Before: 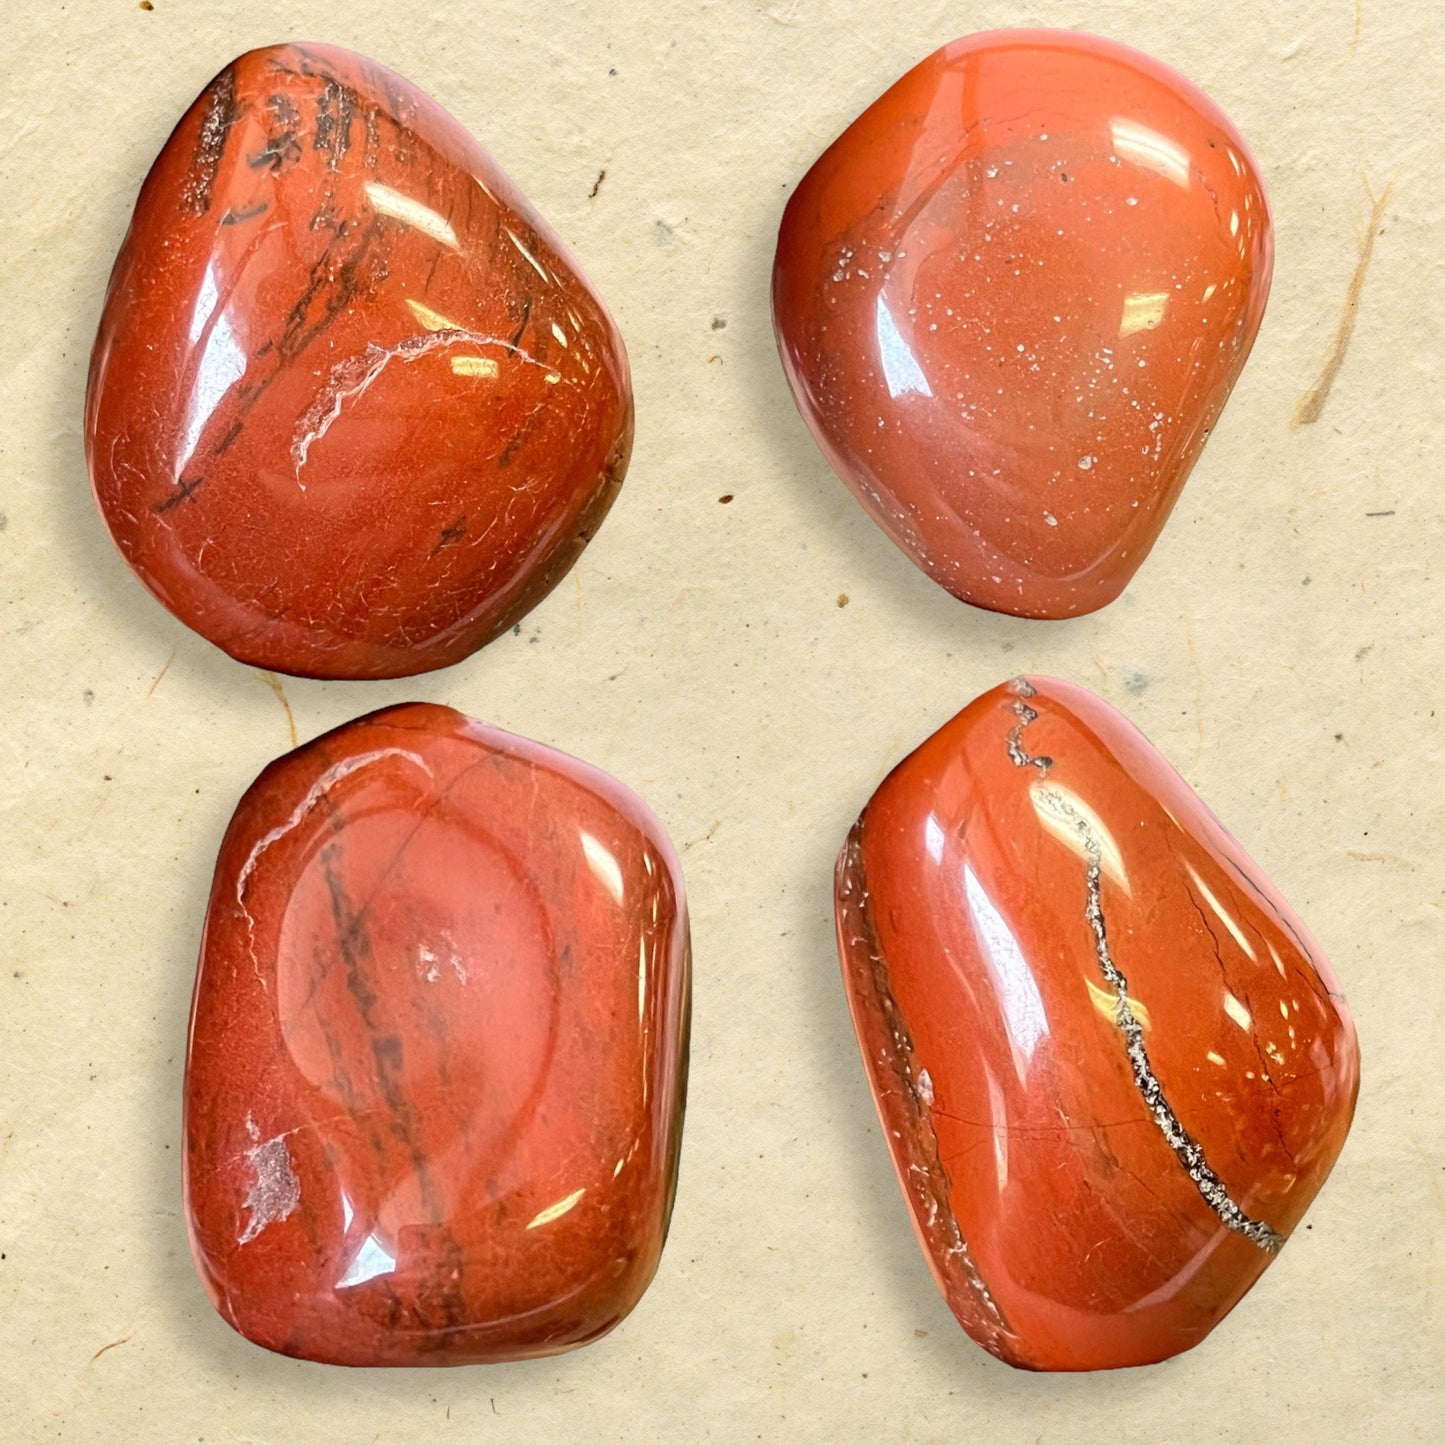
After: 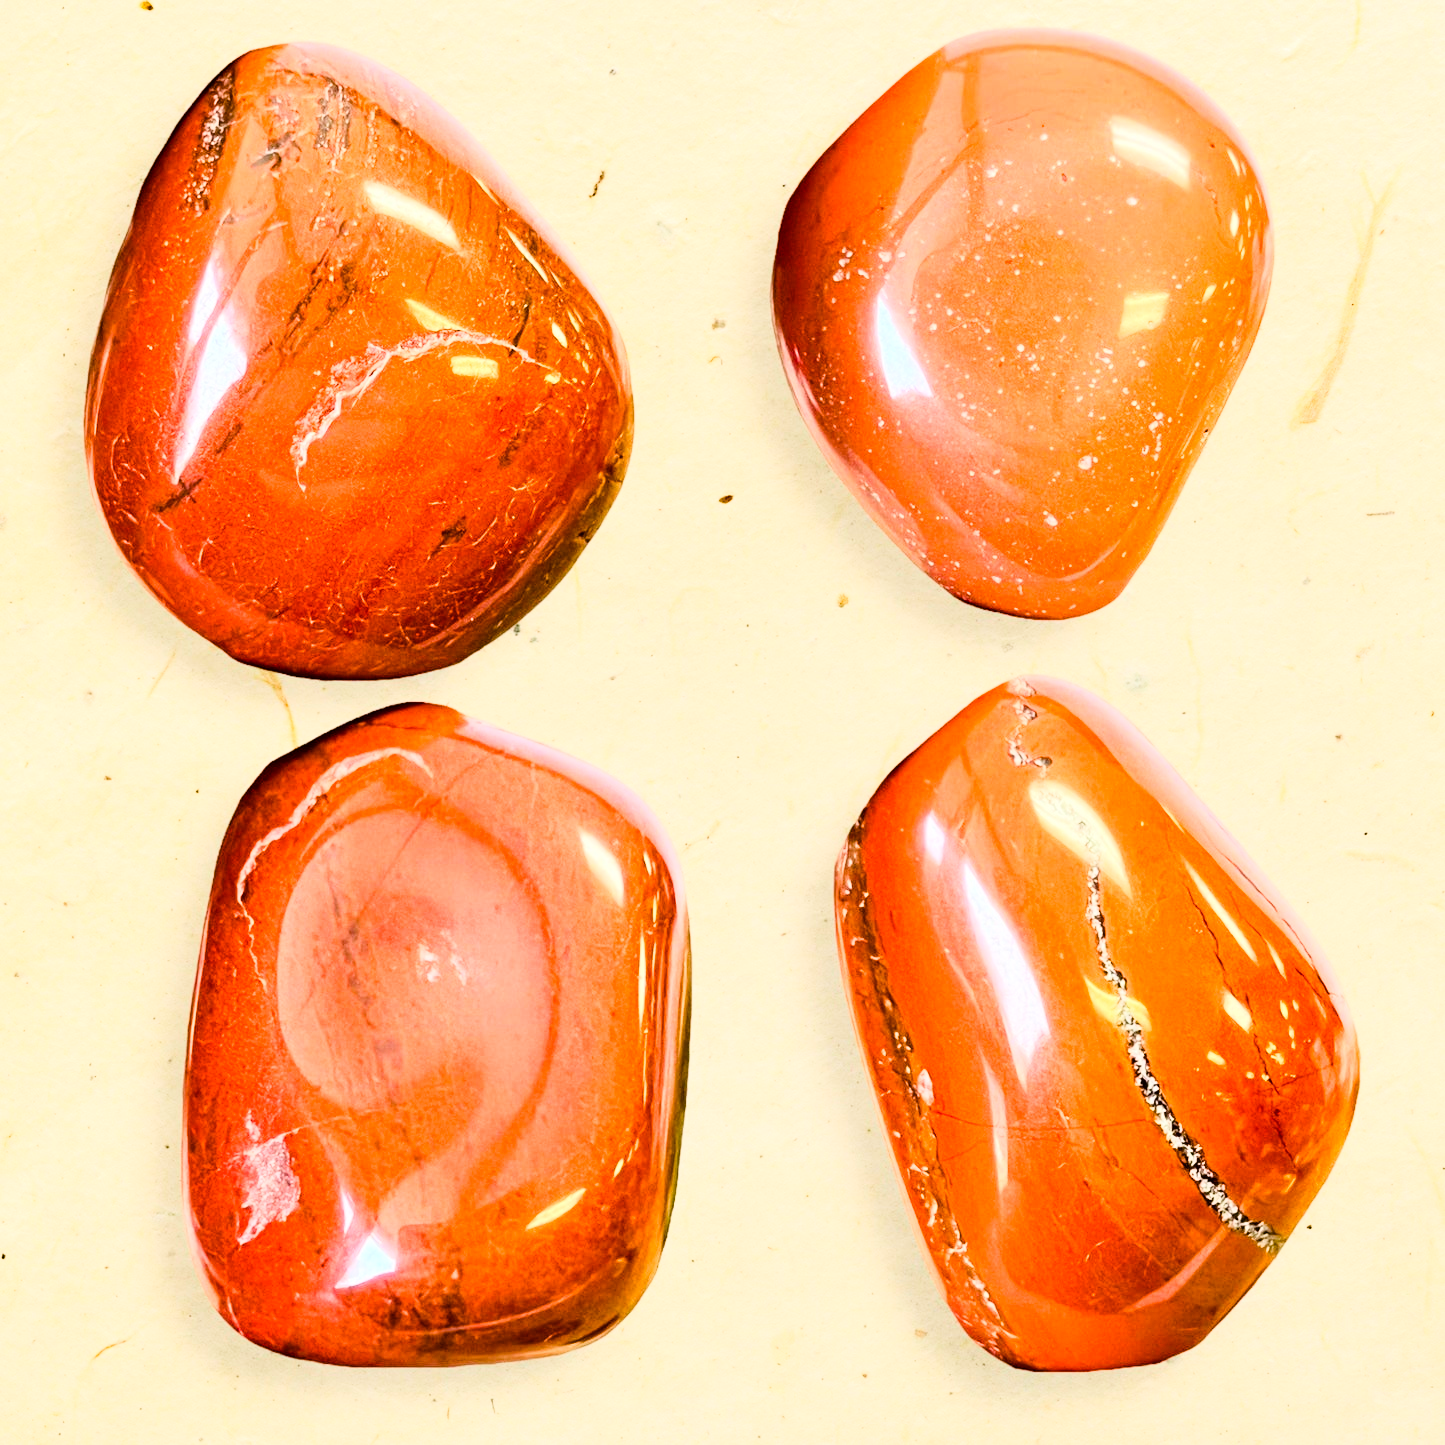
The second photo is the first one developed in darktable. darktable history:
base curve: curves: ch0 [(0, 0) (0, 0.001) (0.001, 0.001) (0.004, 0.002) (0.007, 0.004) (0.015, 0.013) (0.033, 0.045) (0.052, 0.096) (0.075, 0.17) (0.099, 0.241) (0.163, 0.42) (0.219, 0.55) (0.259, 0.616) (0.327, 0.722) (0.365, 0.765) (0.522, 0.873) (0.547, 0.881) (0.689, 0.919) (0.826, 0.952) (1, 1)]
color balance rgb: perceptual saturation grading › global saturation 45.357%, perceptual saturation grading › highlights -49.918%, perceptual saturation grading › shadows 29.427%
